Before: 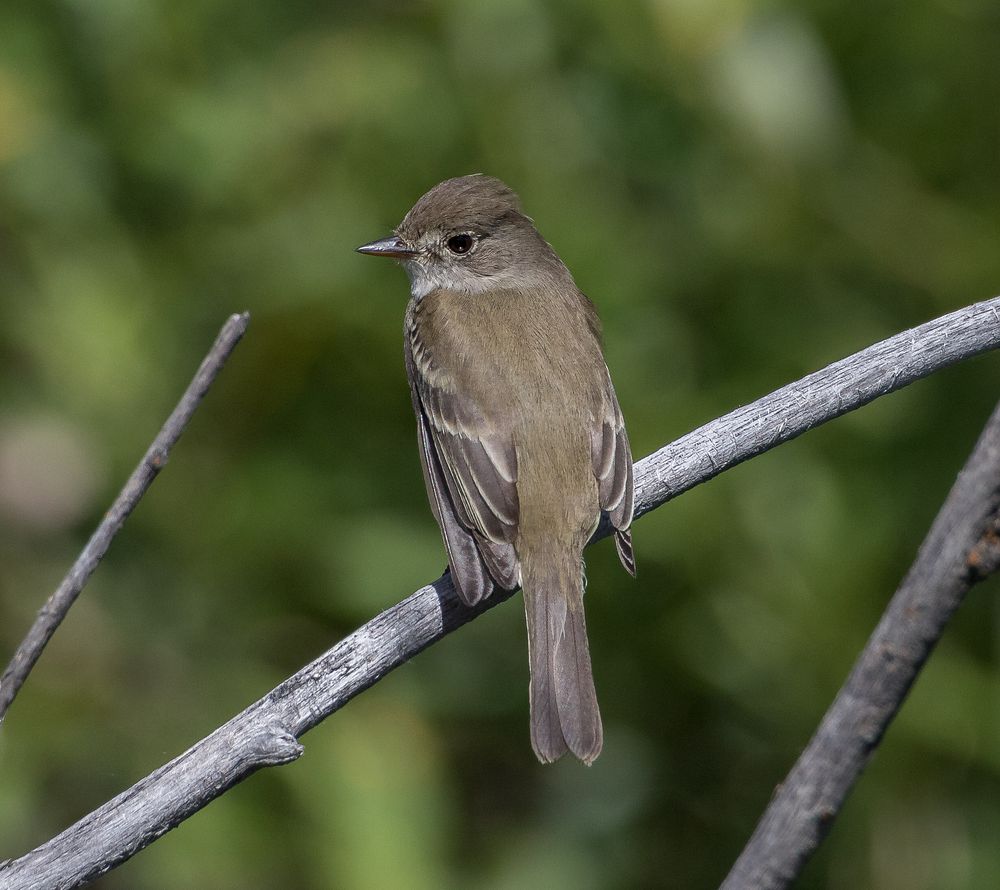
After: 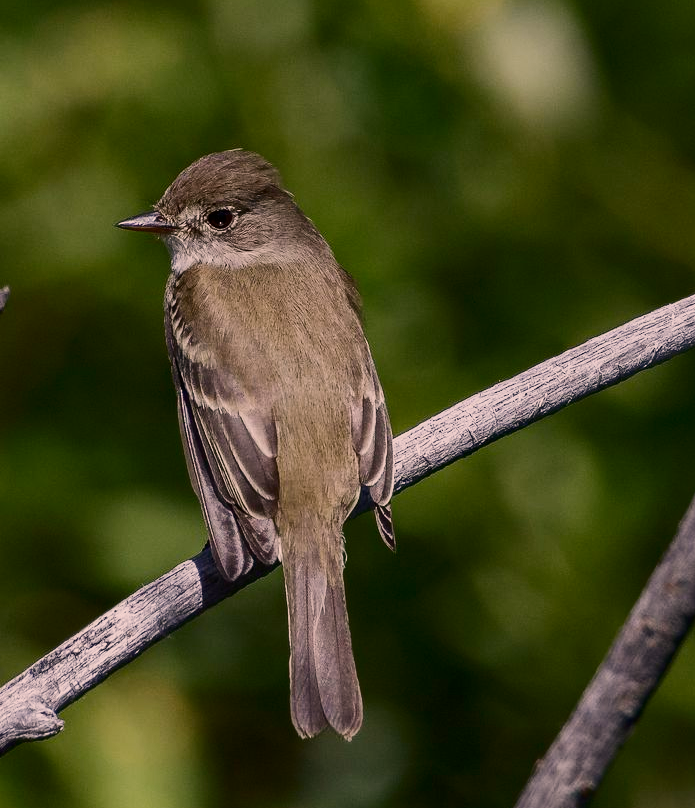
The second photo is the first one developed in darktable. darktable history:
crop and rotate: left 24.034%, top 2.838%, right 6.406%, bottom 6.299%
sigmoid: contrast 1.6, skew -0.2, preserve hue 0%, red attenuation 0.1, red rotation 0.035, green attenuation 0.1, green rotation -0.017, blue attenuation 0.15, blue rotation -0.052, base primaries Rec2020
white balance: red 1.004, blue 1.024
contrast brightness saturation: contrast 0.28
color correction: highlights a* 11.96, highlights b* 11.58
color balance rgb: contrast -30%
